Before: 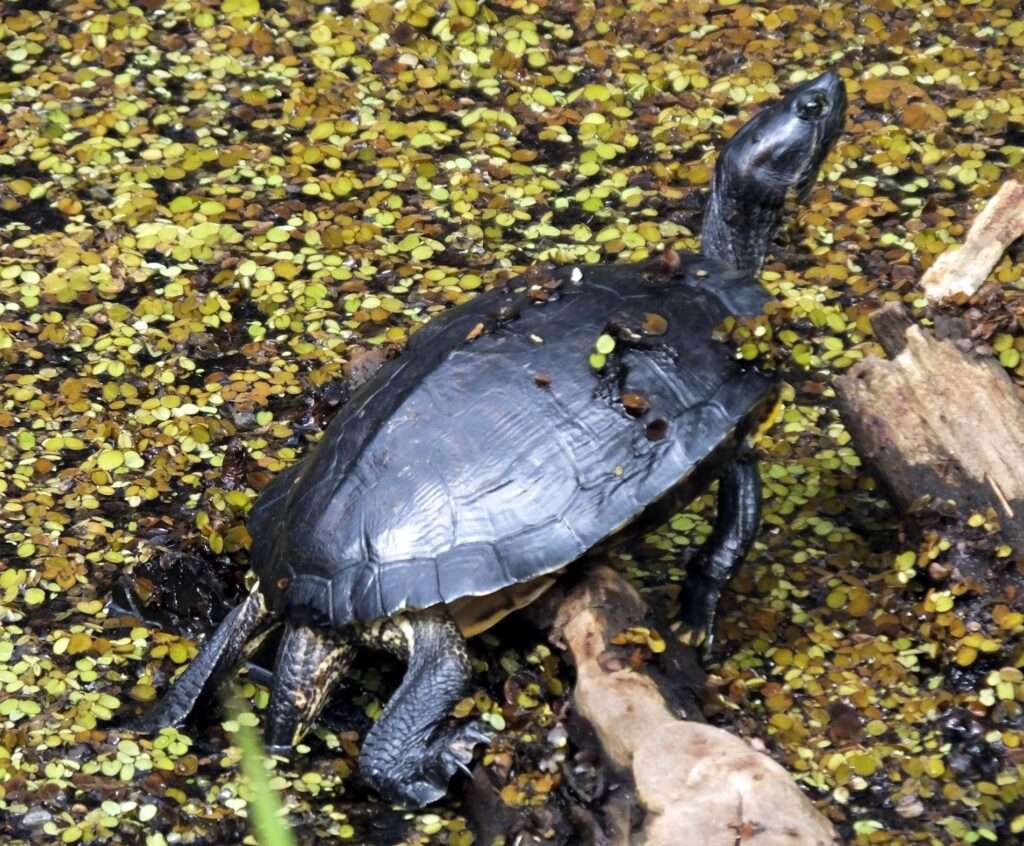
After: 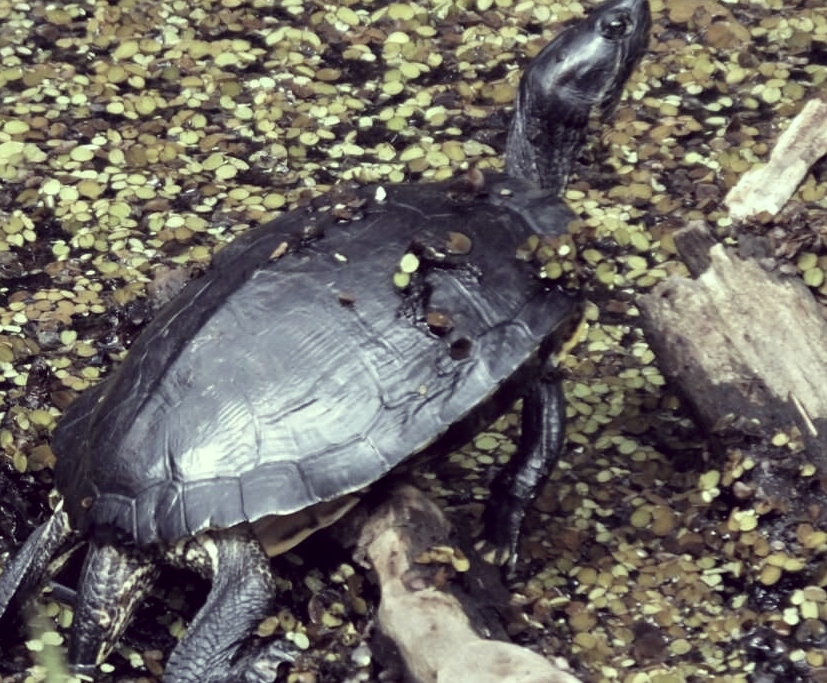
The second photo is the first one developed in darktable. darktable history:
tone equalizer: on, module defaults
white balance: emerald 1
crop: left 19.159%, top 9.58%, bottom 9.58%
color correction: highlights a* -20.17, highlights b* 20.27, shadows a* 20.03, shadows b* -20.46, saturation 0.43
